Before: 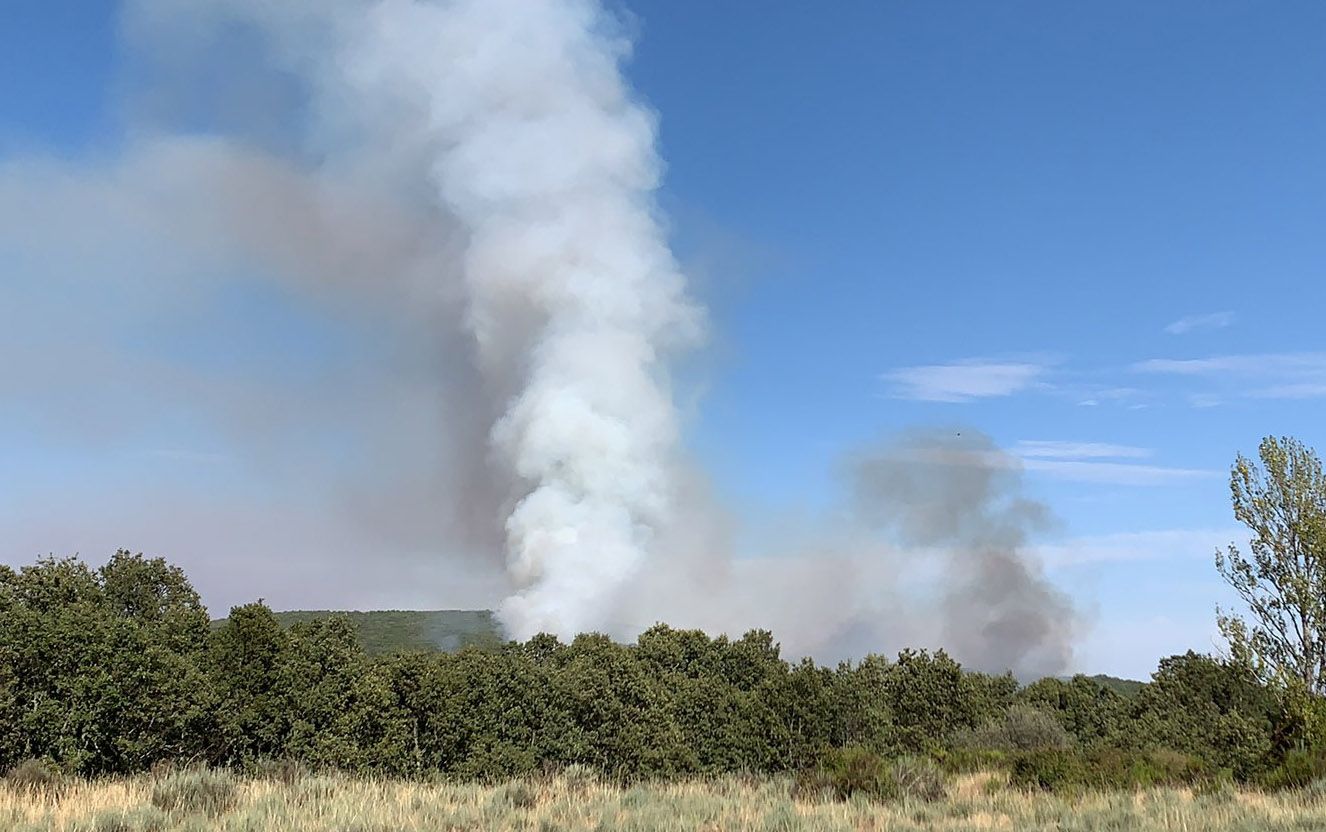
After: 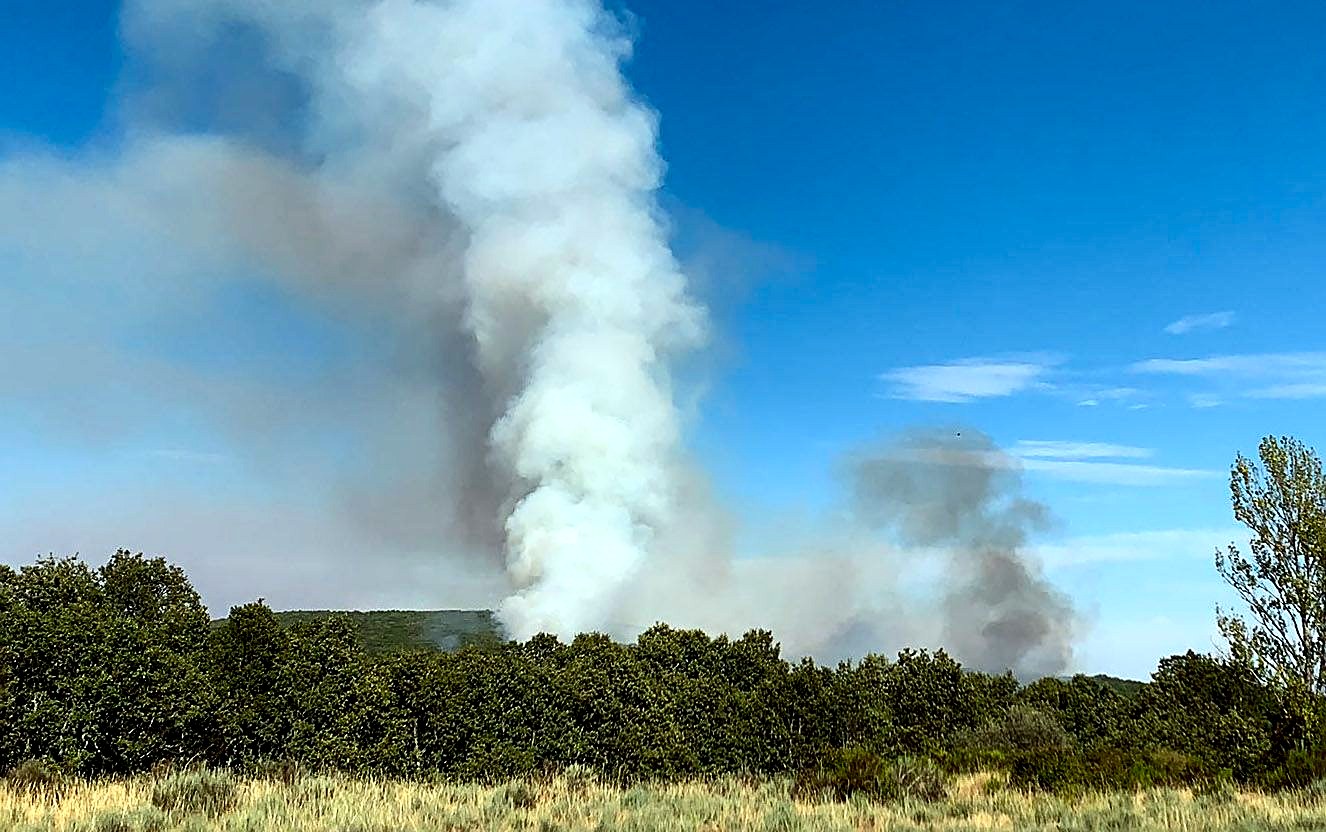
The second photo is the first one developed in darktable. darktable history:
color balance rgb: perceptual saturation grading › global saturation 10%, global vibrance 20%
sharpen: on, module defaults
white balance: red 1.009, blue 0.985
color correction: highlights a* -8, highlights b* 3.1
contrast brightness saturation: contrast 0.19, brightness -0.11, saturation 0.21
local contrast: highlights 123%, shadows 126%, detail 140%, midtone range 0.254
